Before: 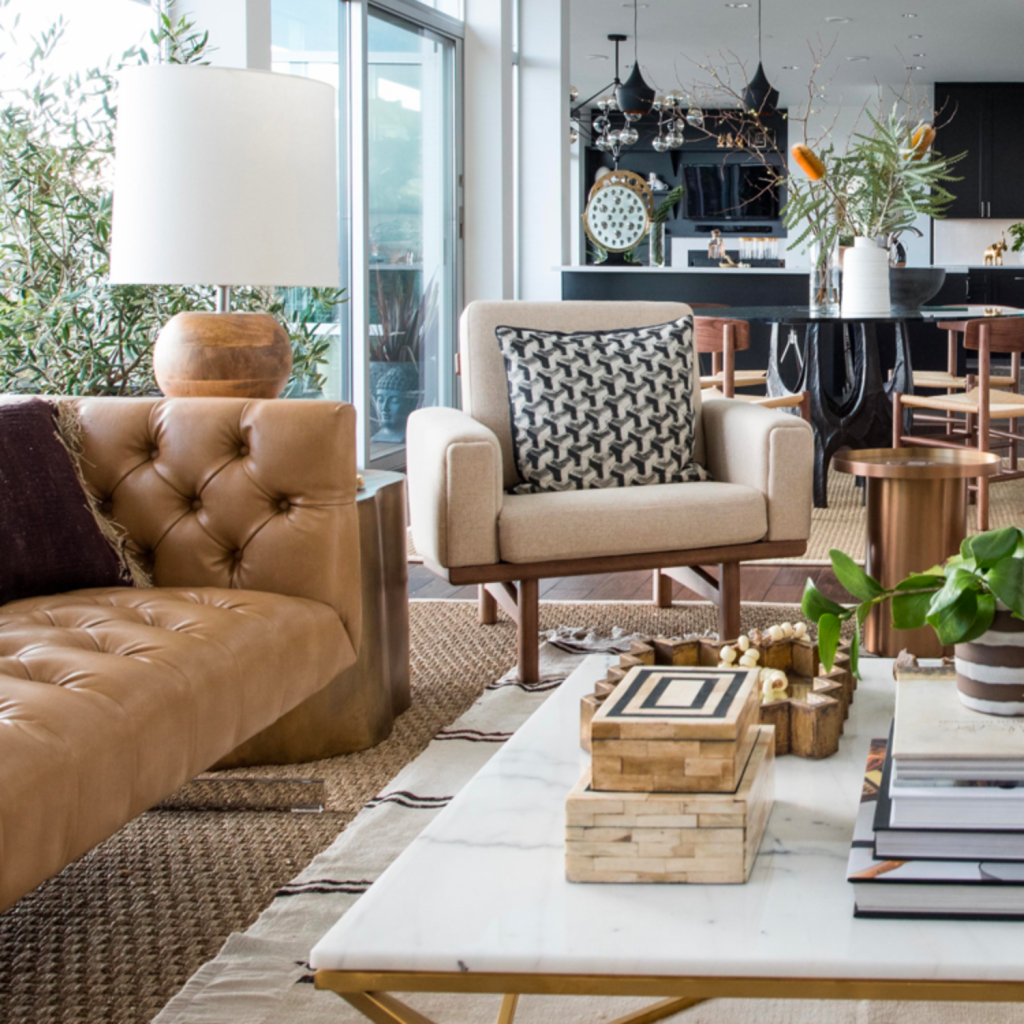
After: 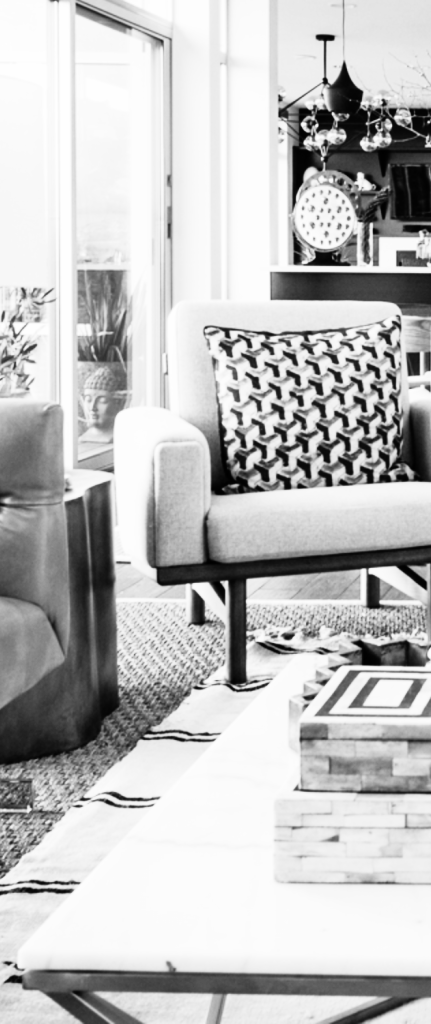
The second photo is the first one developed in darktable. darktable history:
color calibration: output gray [0.246, 0.254, 0.501, 0], gray › normalize channels true, illuminant same as pipeline (D50), adaptation XYZ, x 0.346, y 0.359, gamut compression 0
rgb curve: curves: ch0 [(0, 0) (0.21, 0.15) (0.24, 0.21) (0.5, 0.75) (0.75, 0.96) (0.89, 0.99) (1, 1)]; ch1 [(0, 0.02) (0.21, 0.13) (0.25, 0.2) (0.5, 0.67) (0.75, 0.9) (0.89, 0.97) (1, 1)]; ch2 [(0, 0.02) (0.21, 0.13) (0.25, 0.2) (0.5, 0.67) (0.75, 0.9) (0.89, 0.97) (1, 1)], compensate middle gray true
crop: left 28.583%, right 29.231%
